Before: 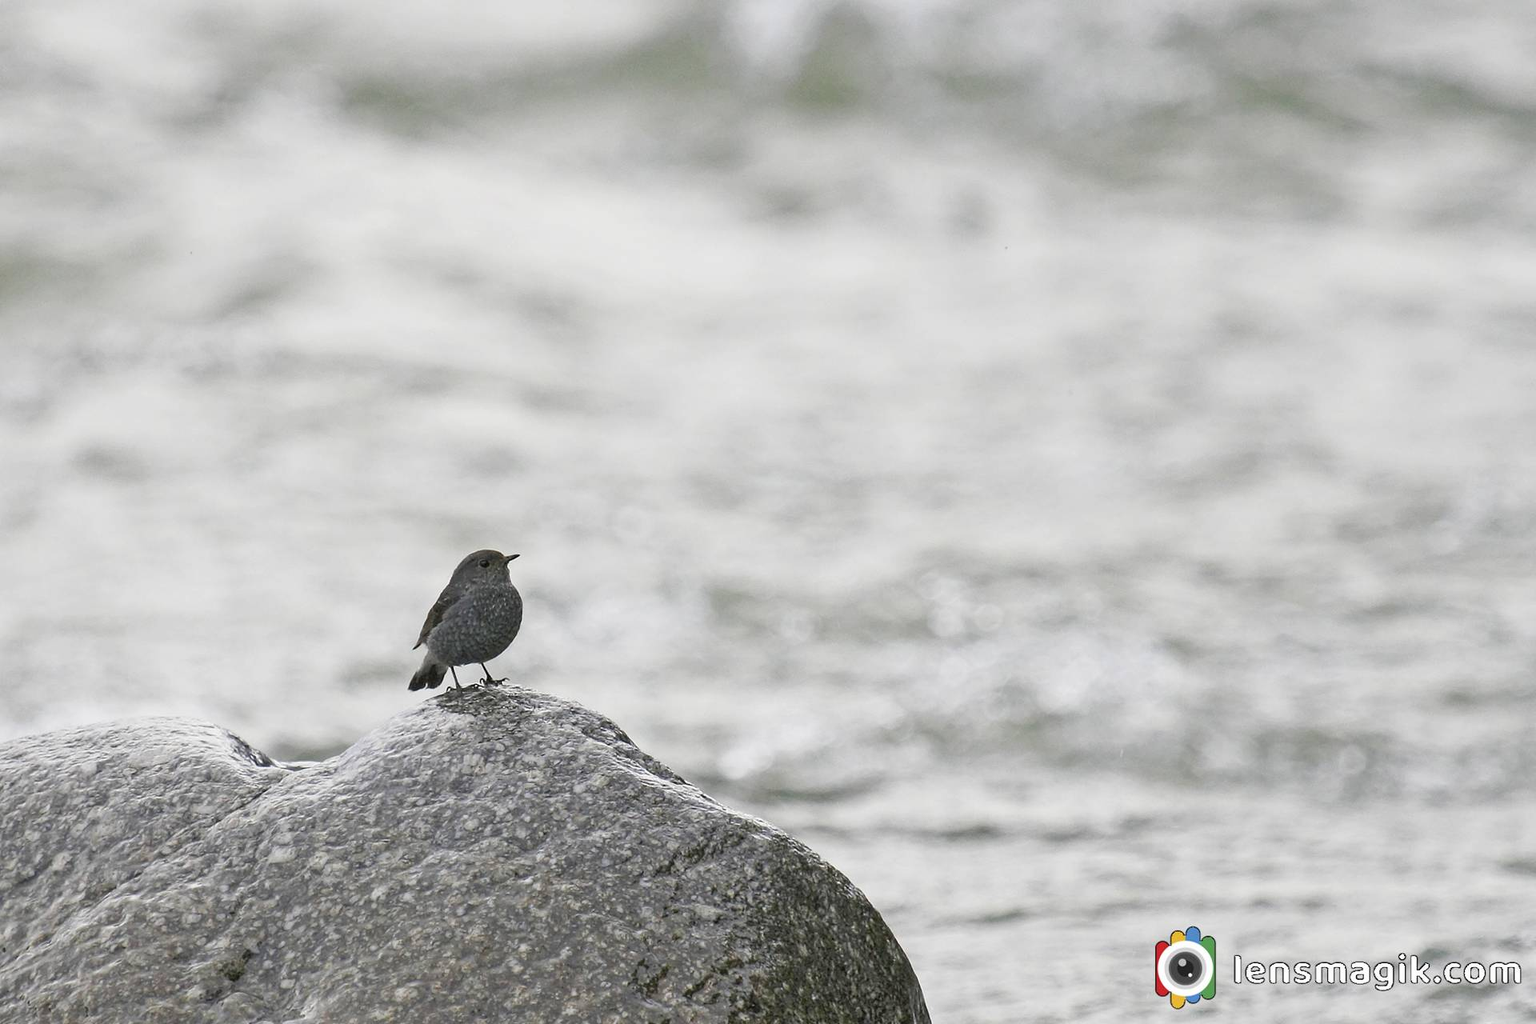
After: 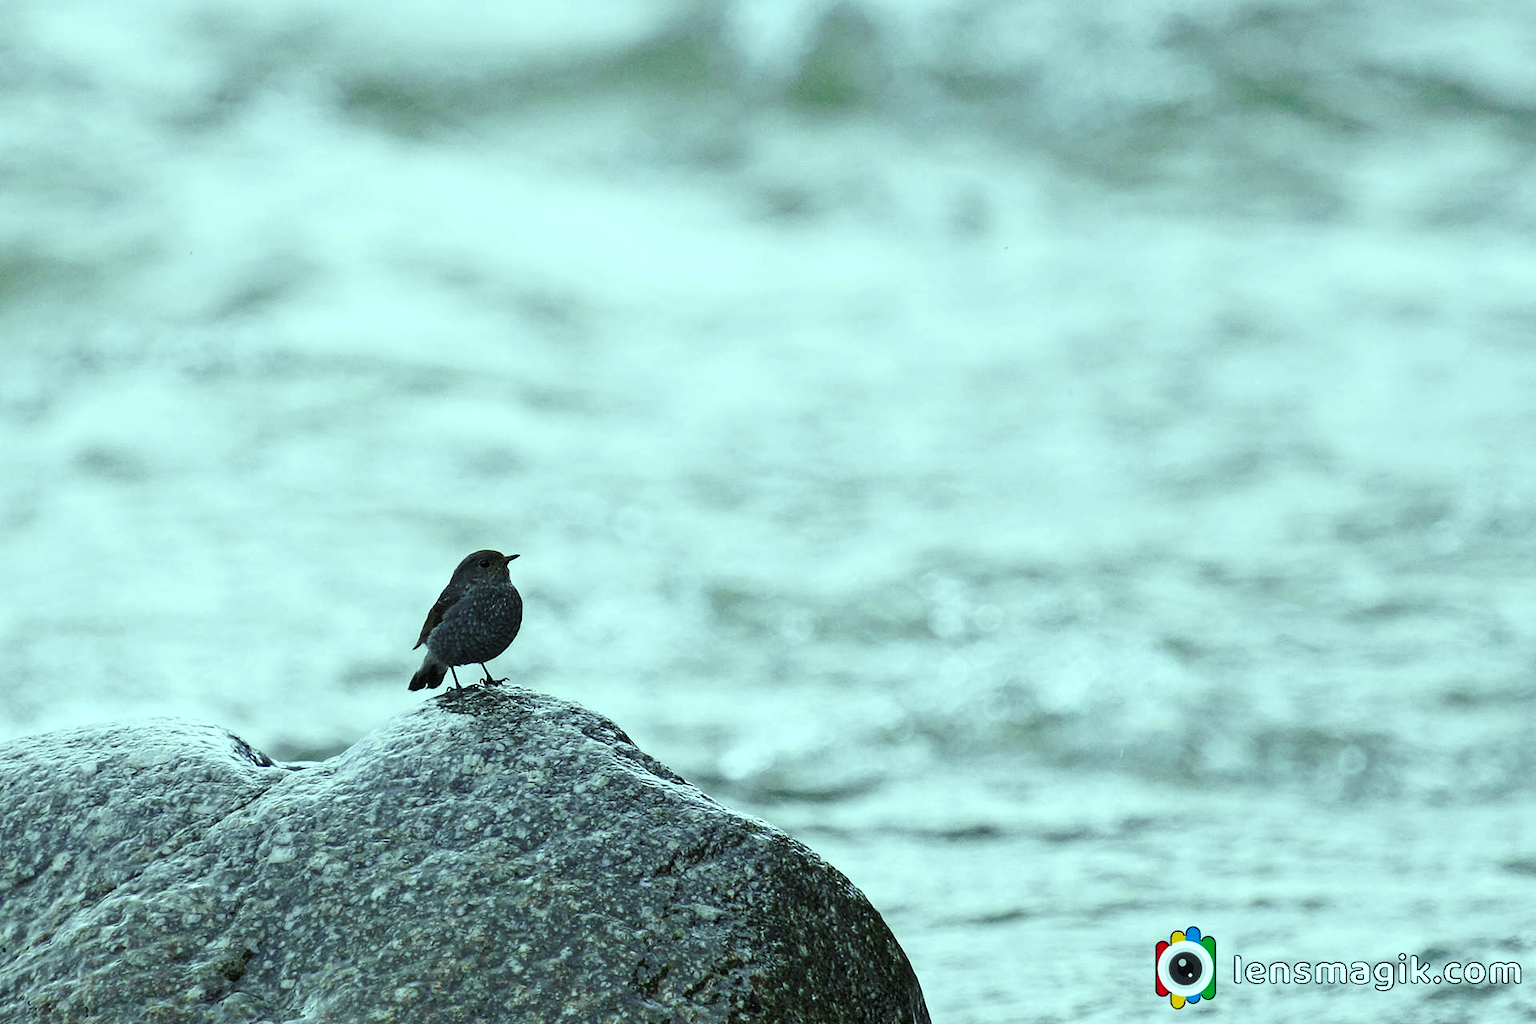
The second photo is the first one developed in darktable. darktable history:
tone curve: curves: ch0 [(0, 0) (0.003, 0.006) (0.011, 0.007) (0.025, 0.01) (0.044, 0.015) (0.069, 0.023) (0.1, 0.031) (0.136, 0.045) (0.177, 0.066) (0.224, 0.098) (0.277, 0.139) (0.335, 0.194) (0.399, 0.254) (0.468, 0.346) (0.543, 0.45) (0.623, 0.56) (0.709, 0.667) (0.801, 0.78) (0.898, 0.891) (1, 1)], preserve colors none
color balance: mode lift, gamma, gain (sRGB), lift [0.997, 0.979, 1.021, 1.011], gamma [1, 1.084, 0.916, 0.998], gain [1, 0.87, 1.13, 1.101], contrast 4.55%, contrast fulcrum 38.24%, output saturation 104.09%
